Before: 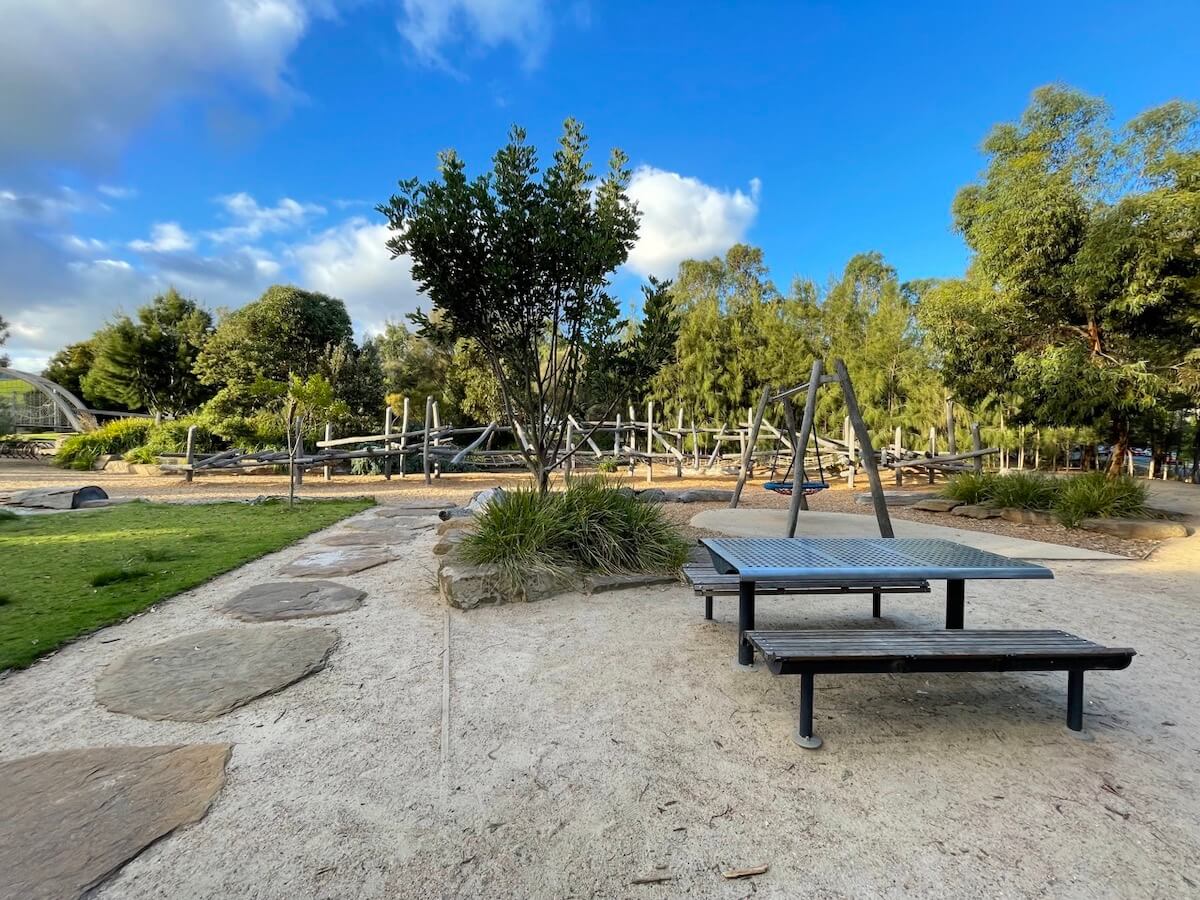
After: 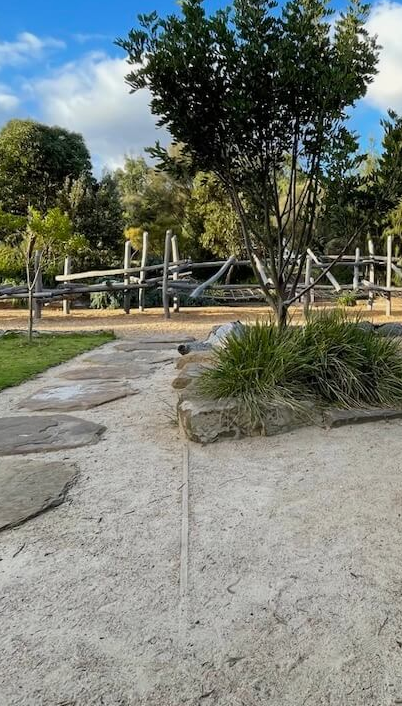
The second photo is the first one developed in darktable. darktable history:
exposure: exposure -0.157 EV, compensate highlight preservation false
crop and rotate: left 21.77%, top 18.528%, right 44.676%, bottom 2.997%
